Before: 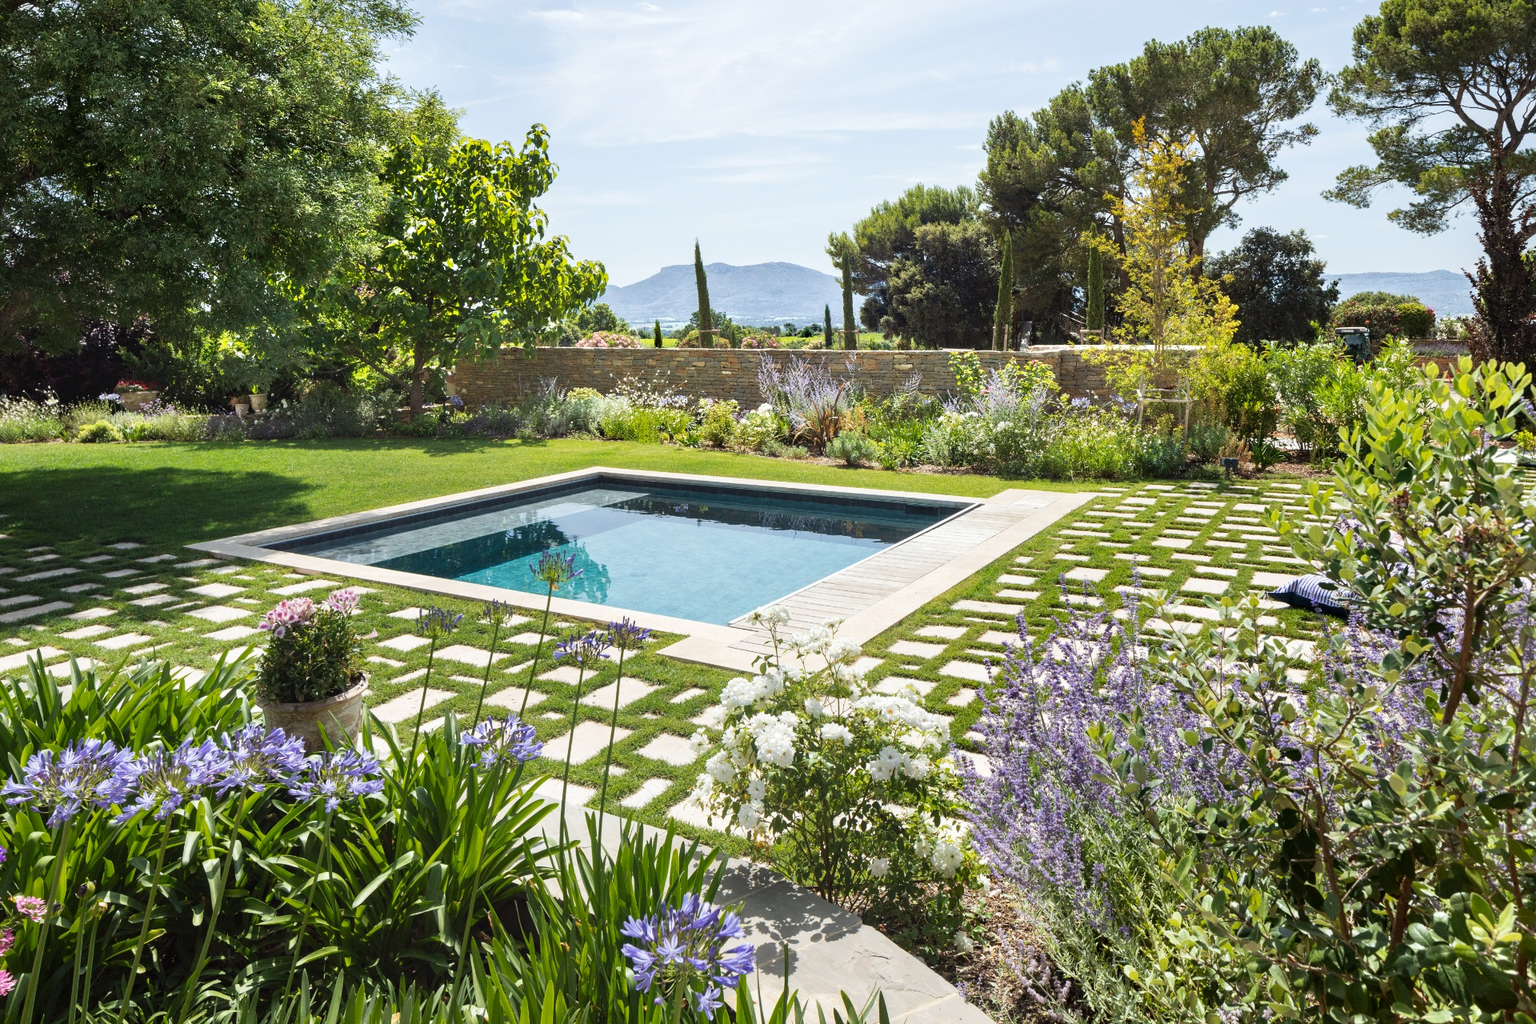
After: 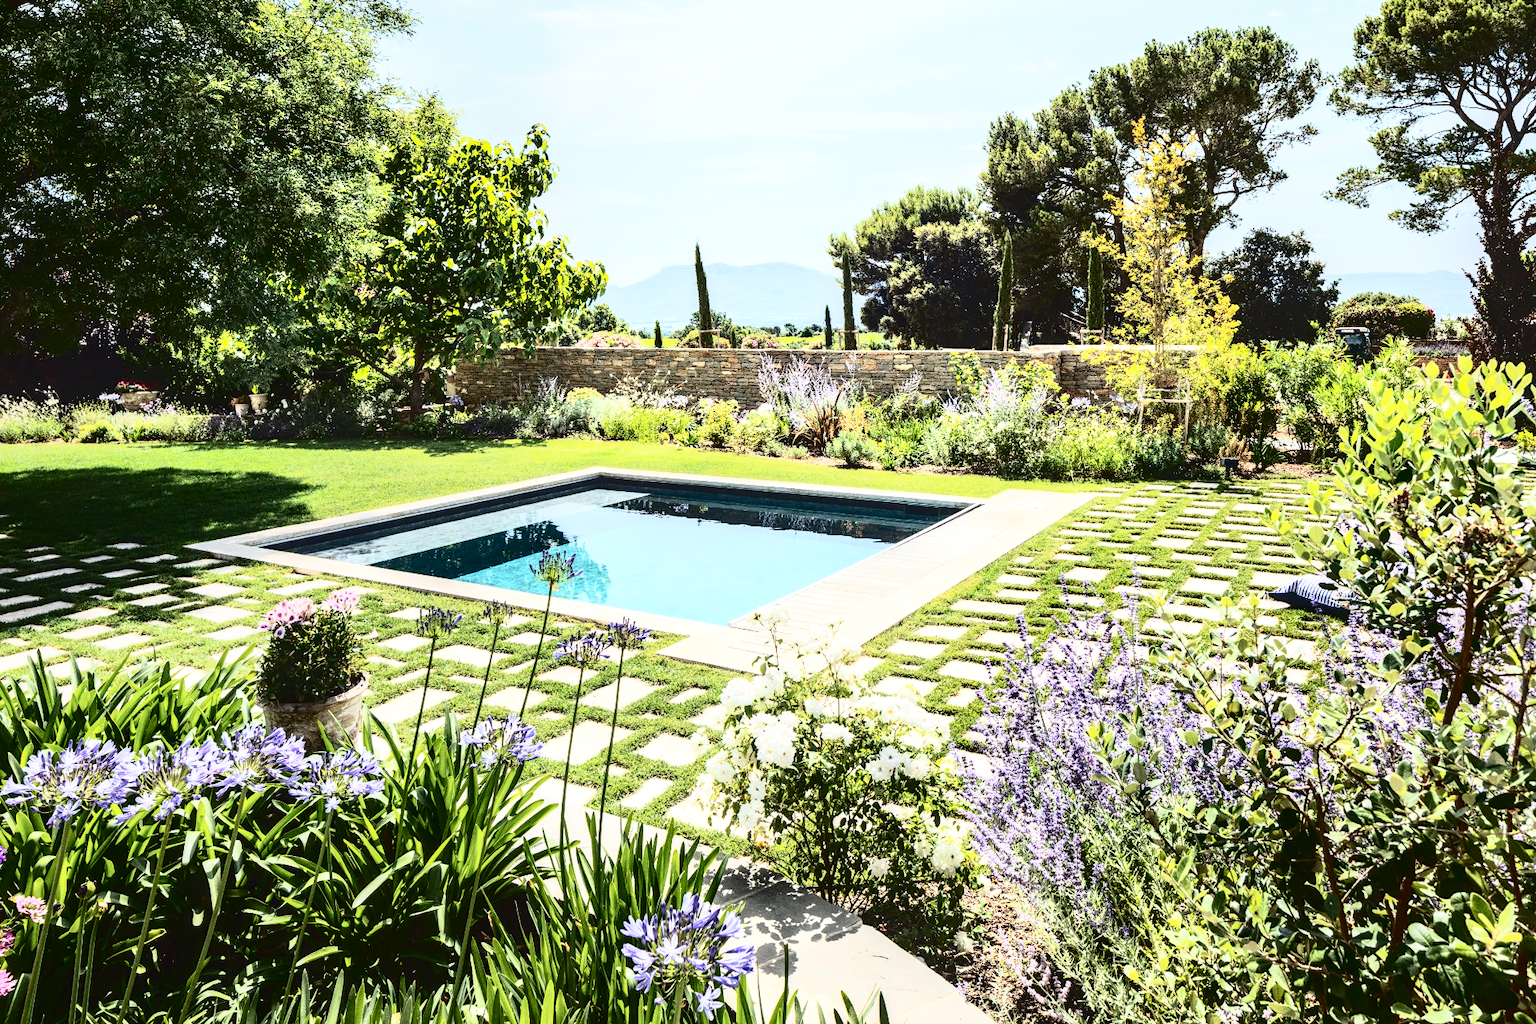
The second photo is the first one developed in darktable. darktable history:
exposure: black level correction 0, exposure 0.499 EV, compensate exposure bias true, compensate highlight preservation false
tone curve: curves: ch0 [(0, 0) (0.003, 0.01) (0.011, 0.012) (0.025, 0.012) (0.044, 0.017) (0.069, 0.021) (0.1, 0.025) (0.136, 0.03) (0.177, 0.037) (0.224, 0.052) (0.277, 0.092) (0.335, 0.16) (0.399, 0.3) (0.468, 0.463) (0.543, 0.639) (0.623, 0.796) (0.709, 0.904) (0.801, 0.962) (0.898, 0.988) (1, 1)], color space Lab, independent channels, preserve colors none
local contrast: on, module defaults
